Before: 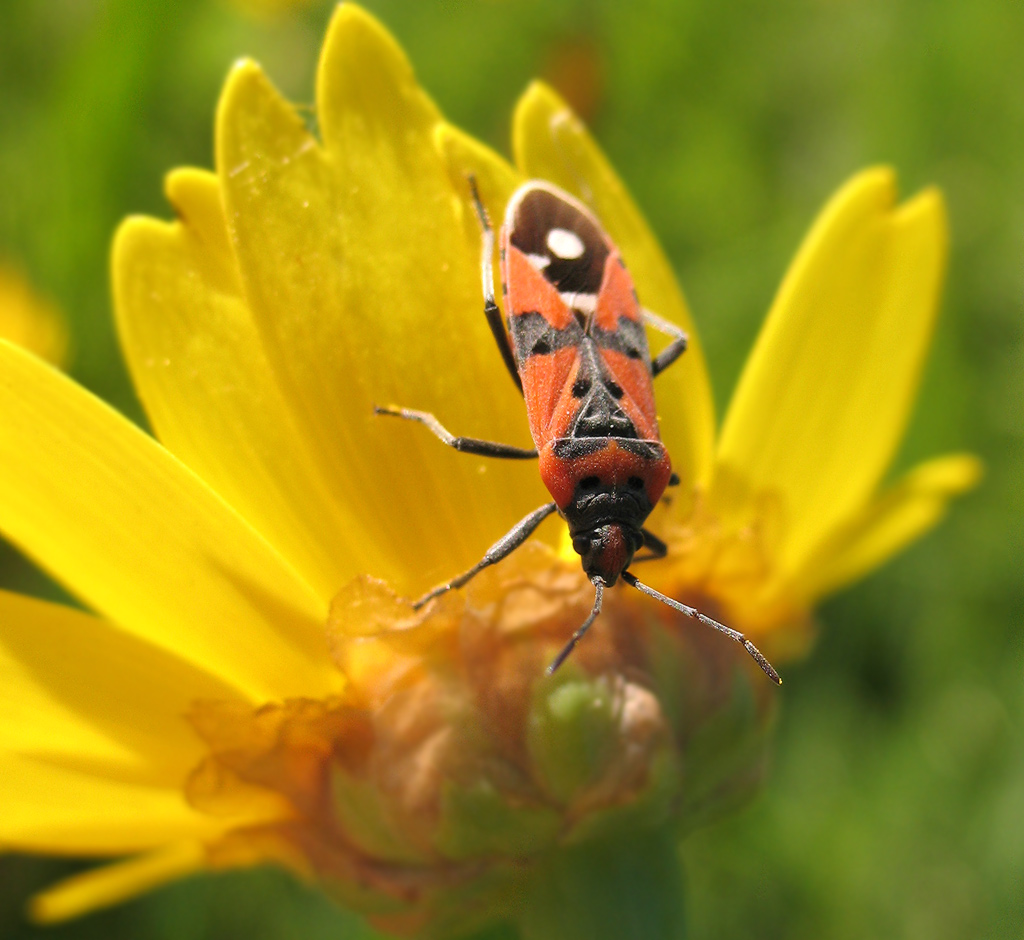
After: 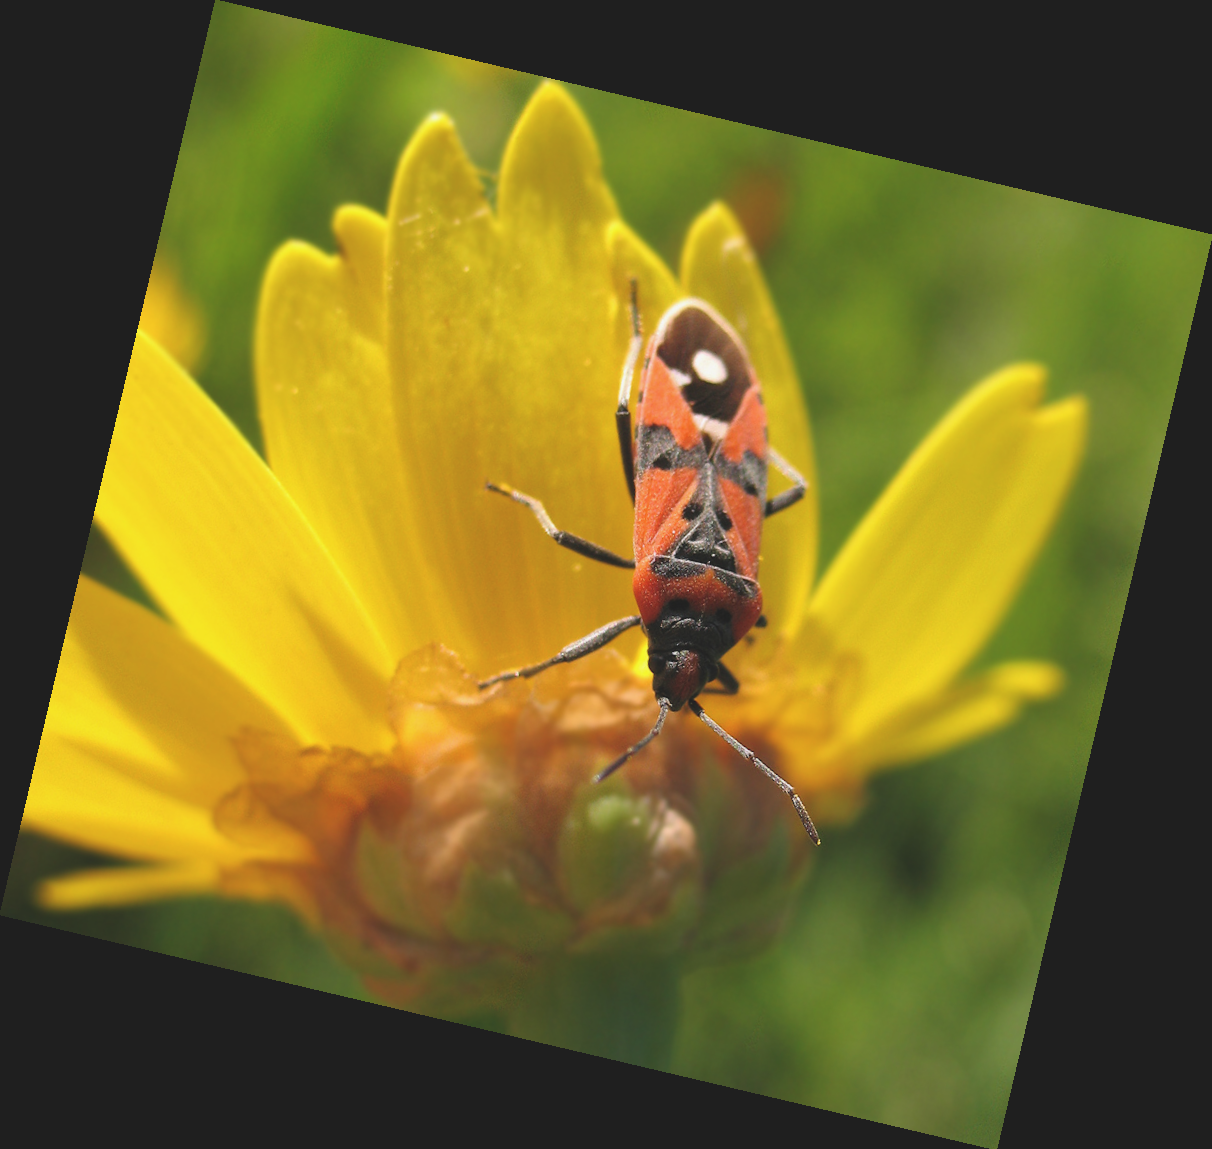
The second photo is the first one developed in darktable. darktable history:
exposure: black level correction -0.015, exposure -0.125 EV, compensate highlight preservation false
rotate and perspective: rotation 13.27°, automatic cropping off
